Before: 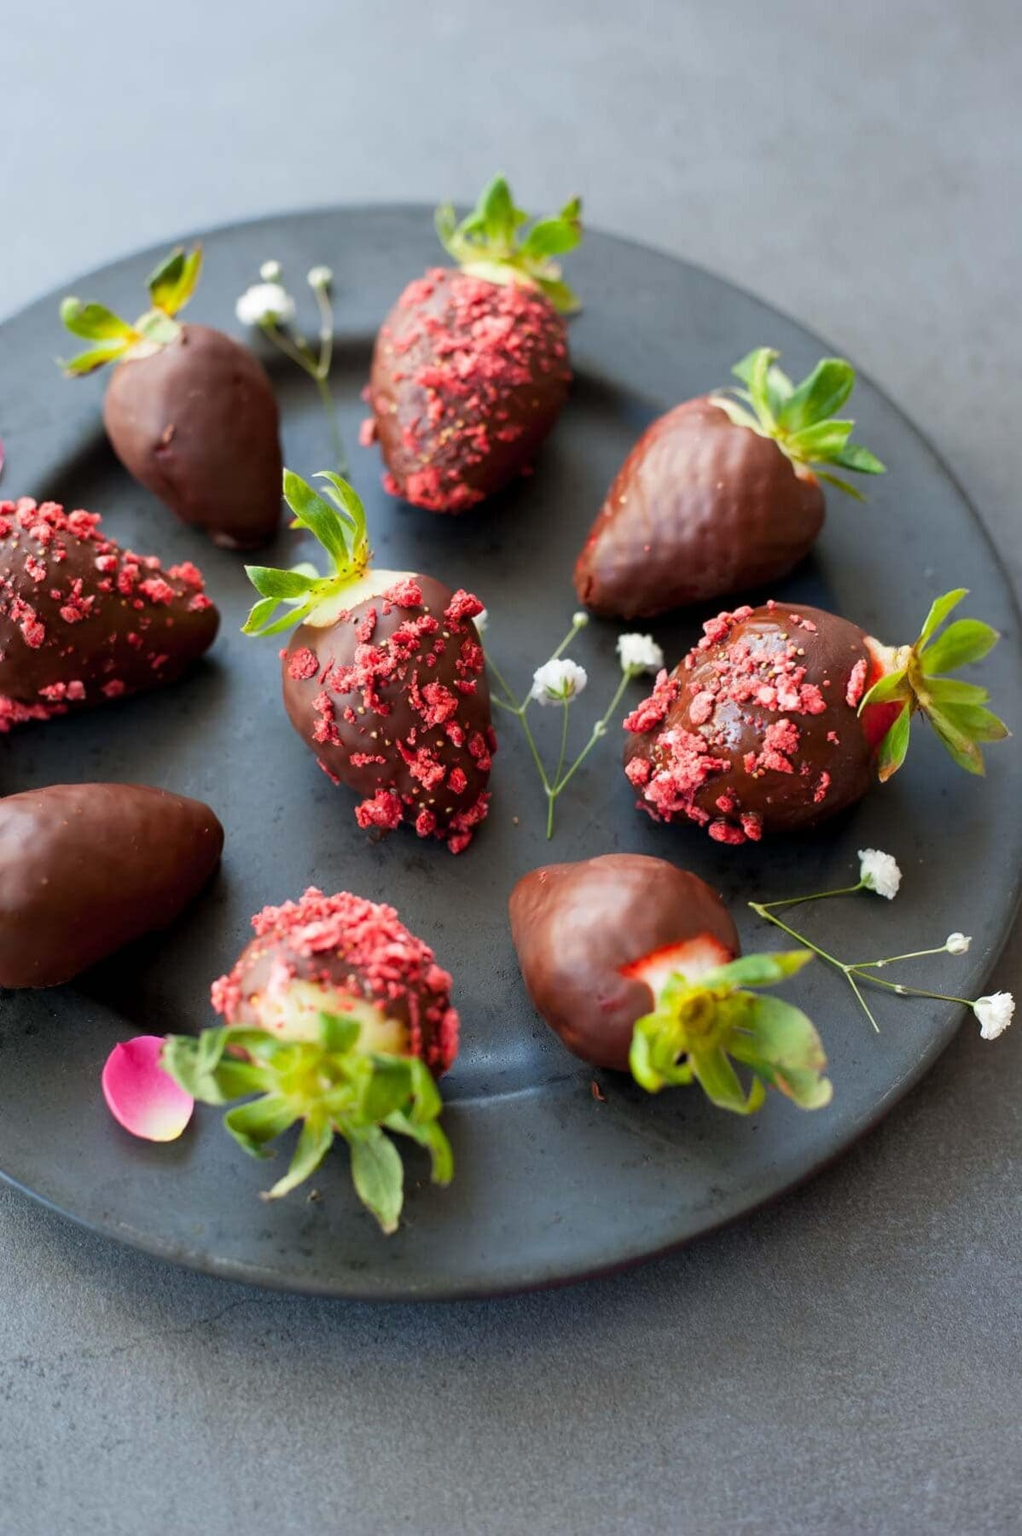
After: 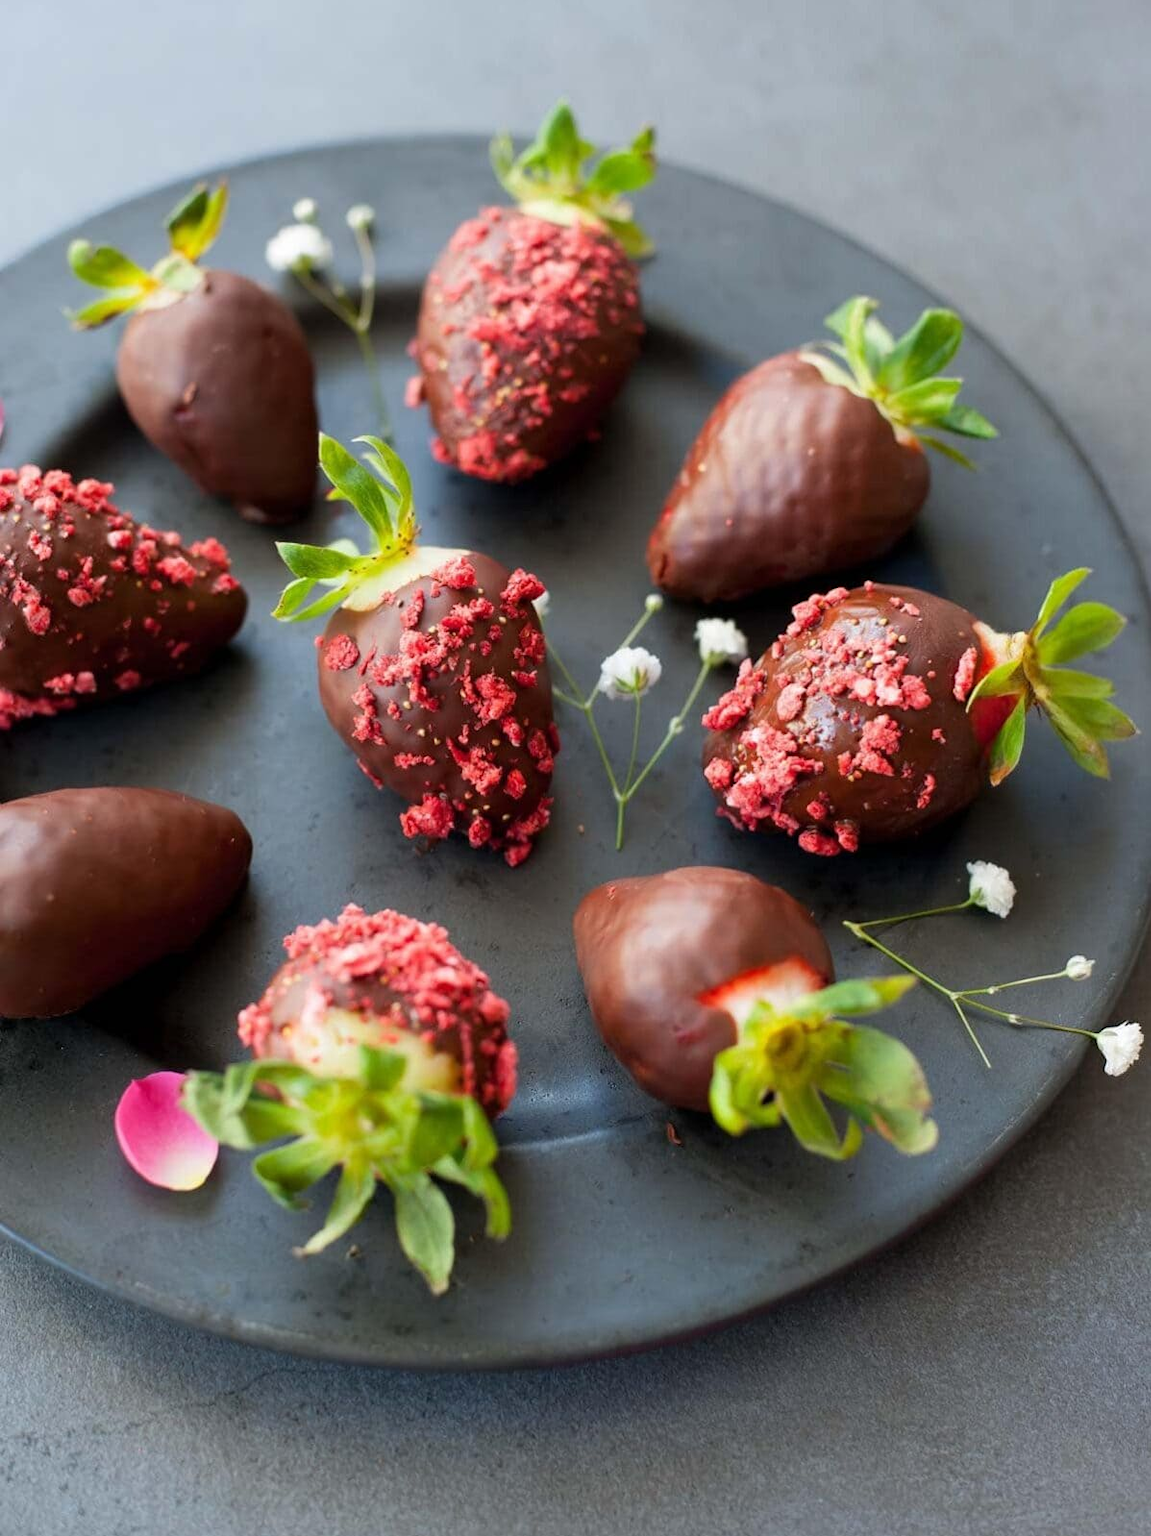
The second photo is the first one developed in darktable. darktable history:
crop and rotate: top 5.53%, bottom 5.685%
